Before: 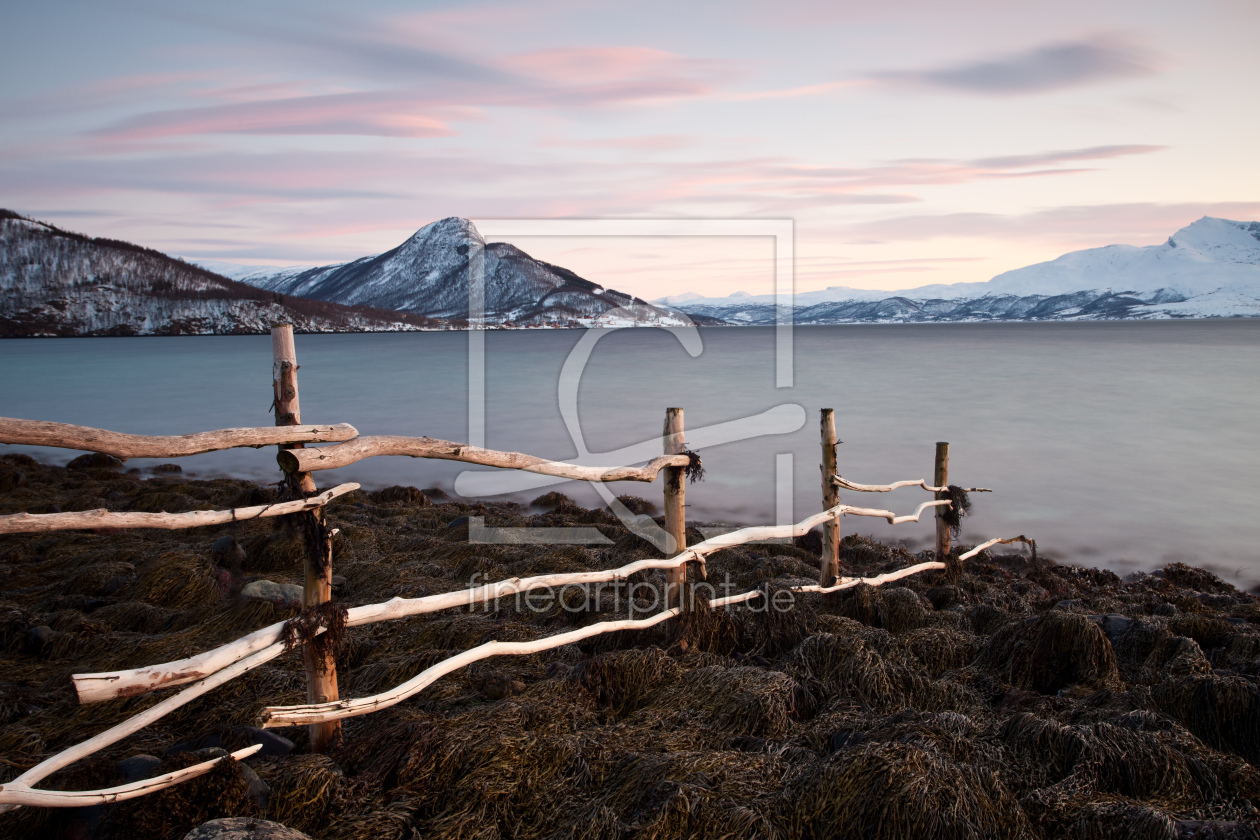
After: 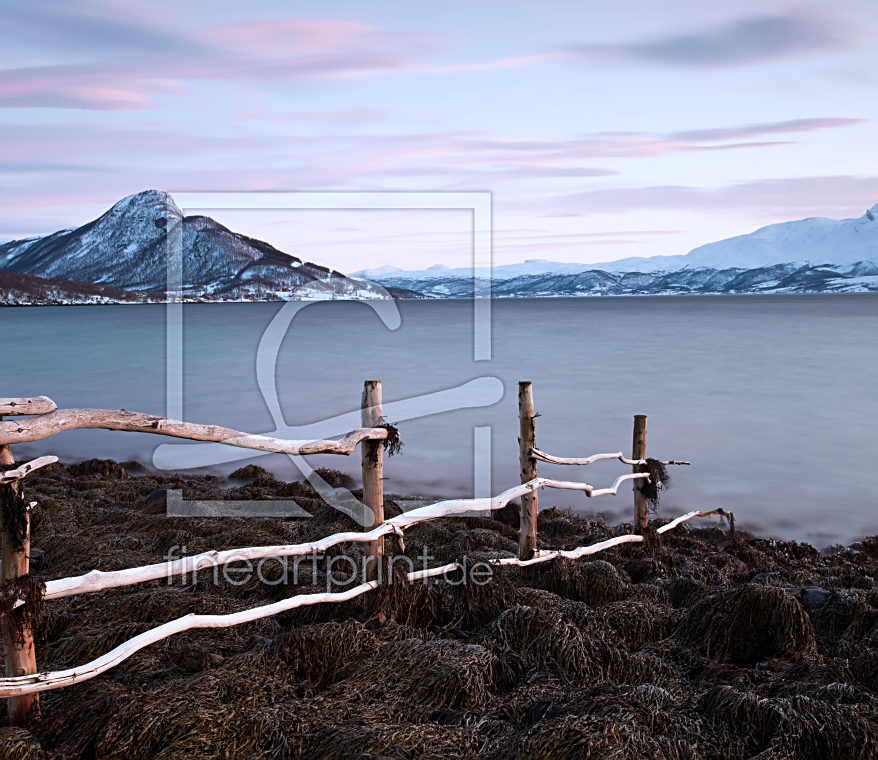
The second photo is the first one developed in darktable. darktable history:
sharpen: on, module defaults
crop and rotate: left 23.973%, top 3.286%, right 6.27%, bottom 6.153%
color correction: highlights a* -1.96, highlights b* -18.18
